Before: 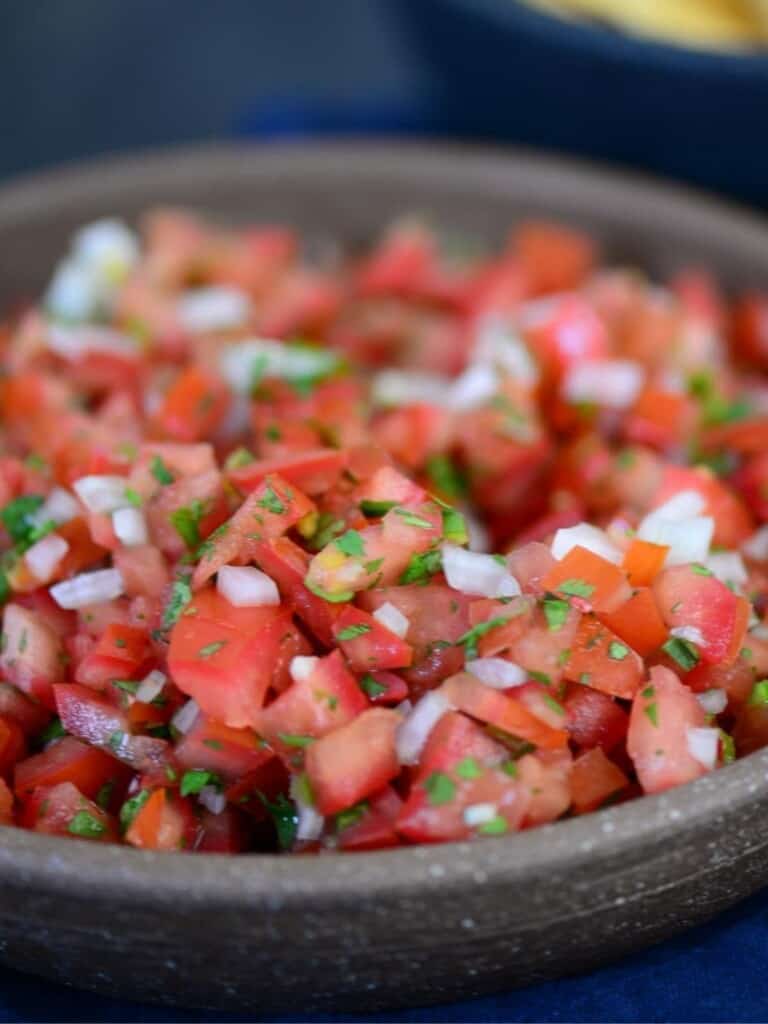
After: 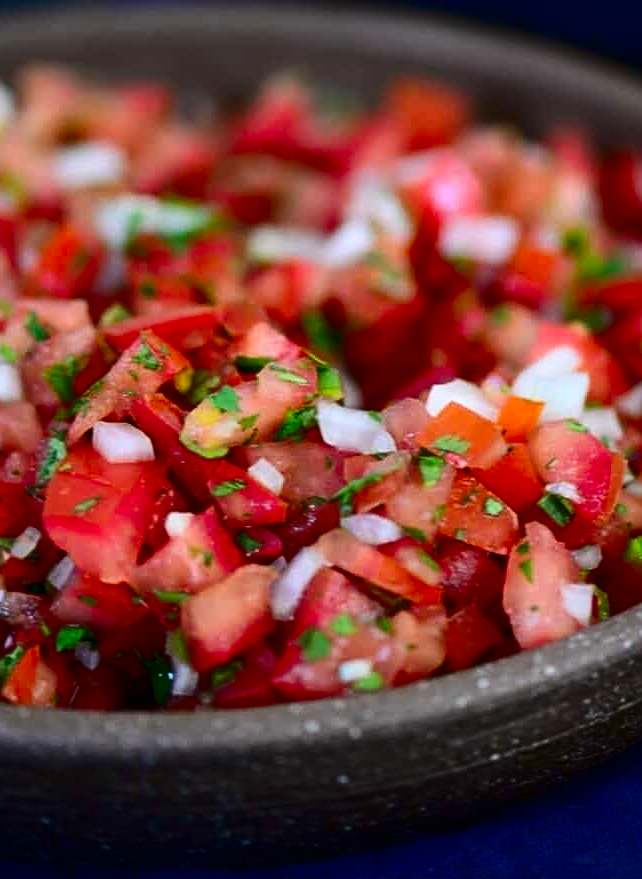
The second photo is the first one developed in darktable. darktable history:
sharpen: on, module defaults
crop: left 16.317%, top 14.152%
contrast brightness saturation: contrast 0.221, brightness -0.185, saturation 0.241
